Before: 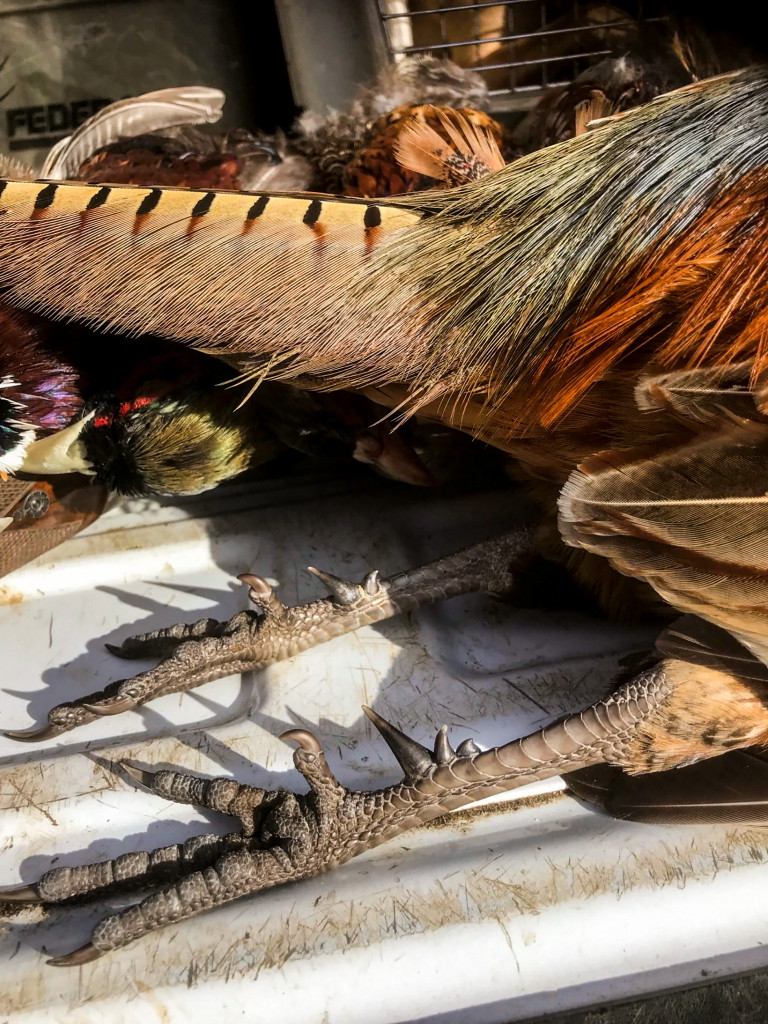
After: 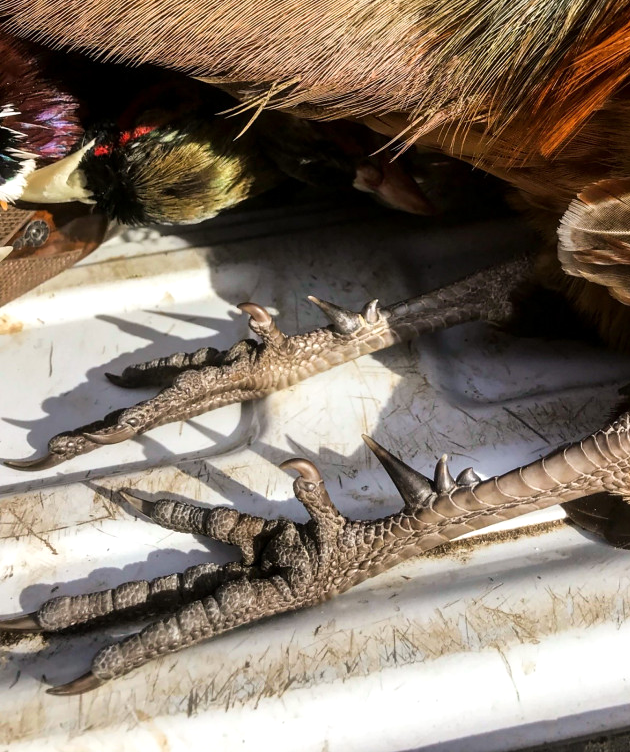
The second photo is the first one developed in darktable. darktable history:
shadows and highlights: shadows -12.5, white point adjustment 4, highlights 28.33
crop: top 26.531%, right 17.959%
